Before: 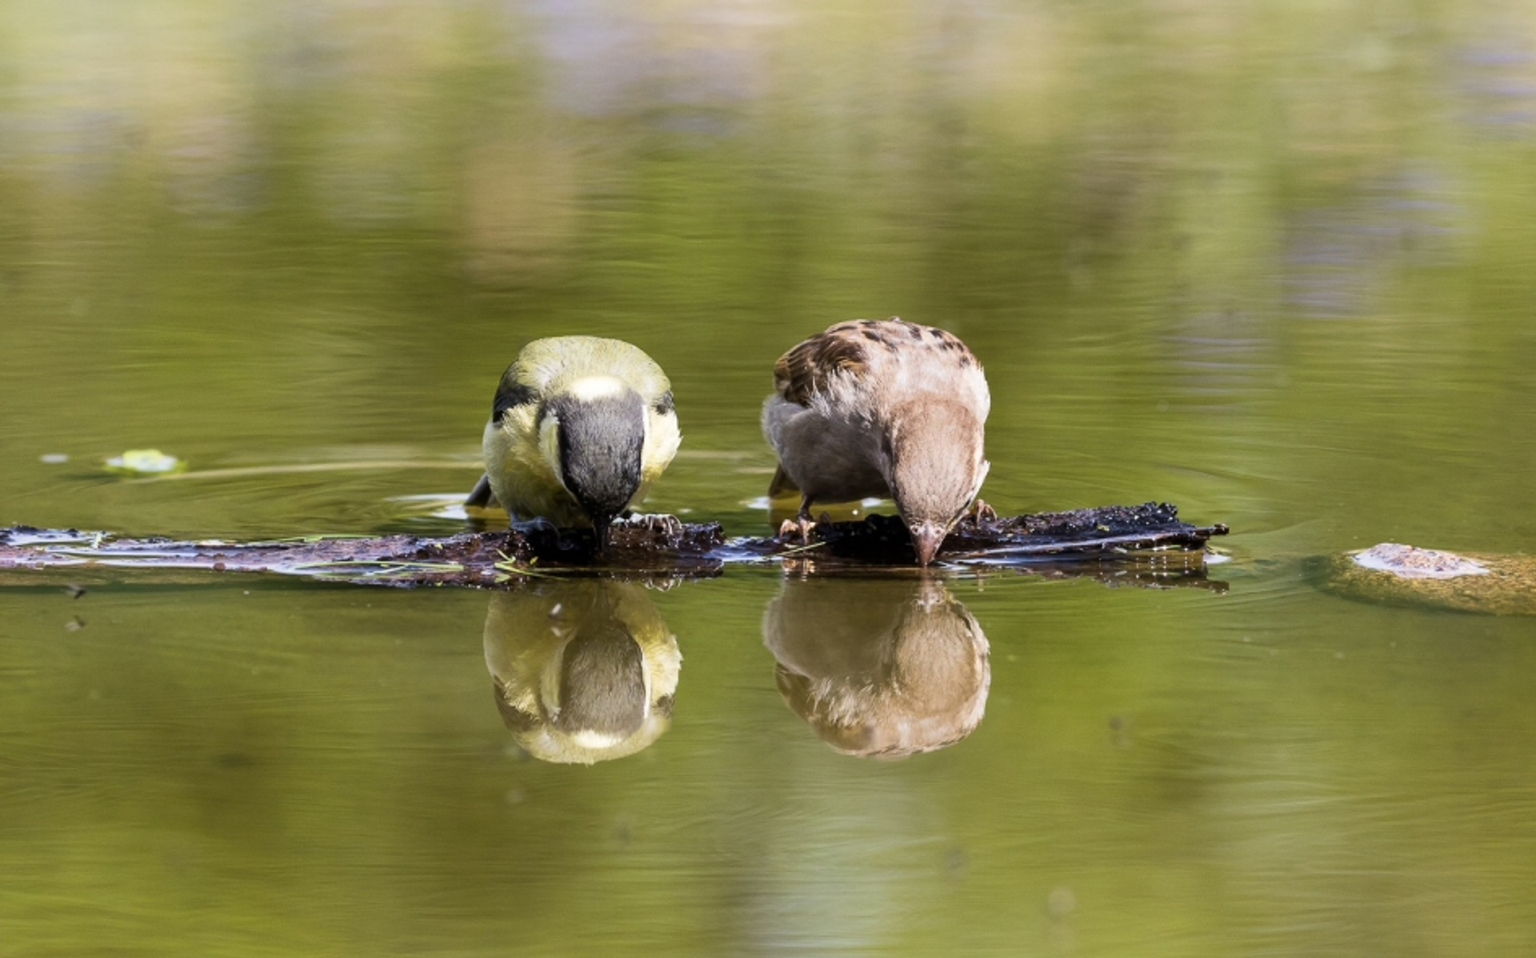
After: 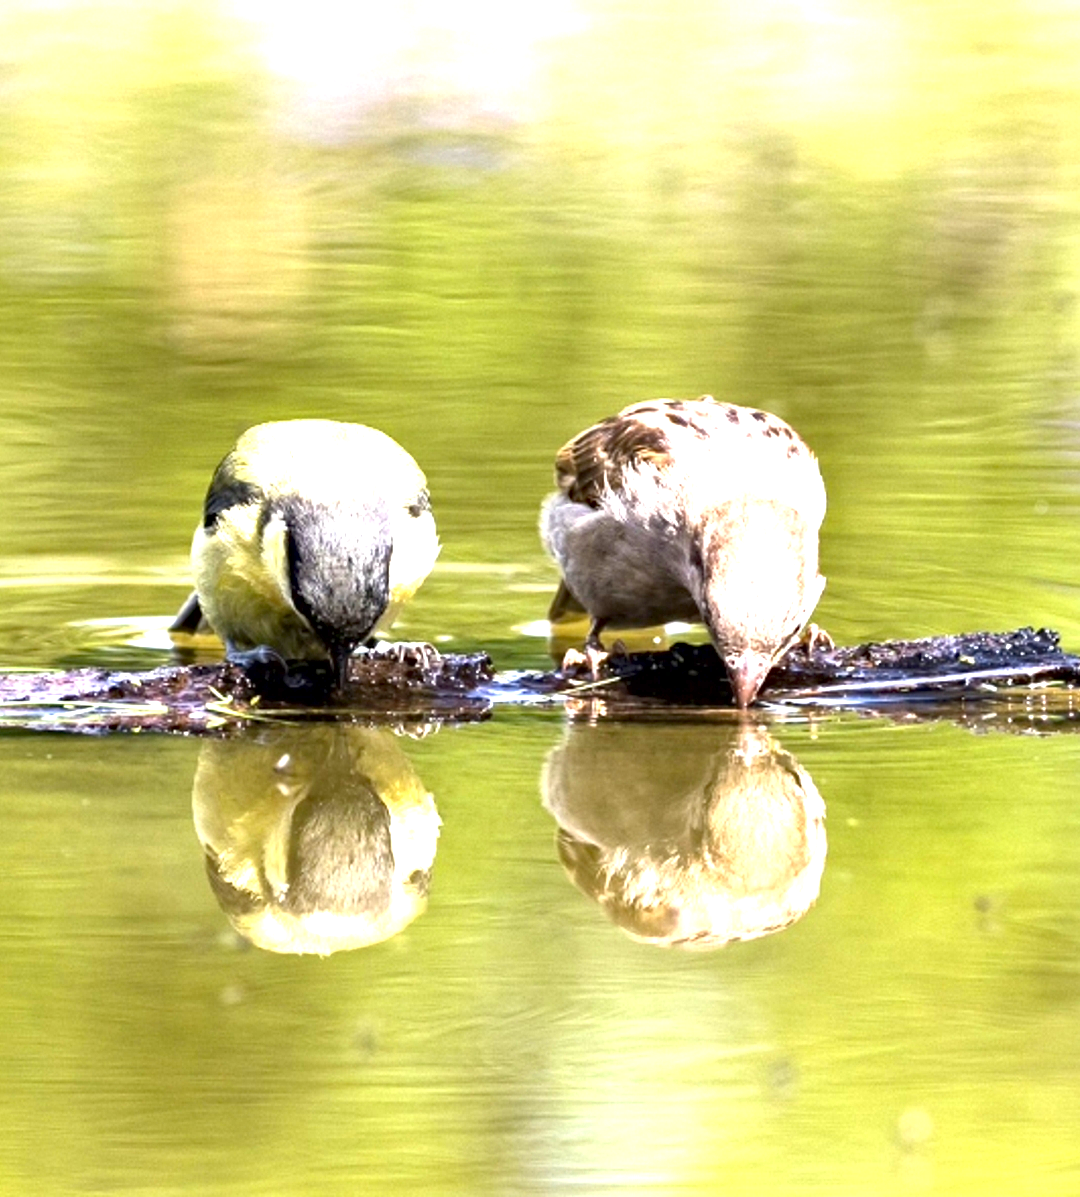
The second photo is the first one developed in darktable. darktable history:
haze removal: compatibility mode true, adaptive false
exposure: black level correction 0.001, exposure 1.719 EV, compensate exposure bias true, compensate highlight preservation false
local contrast: mode bilateral grid, contrast 30, coarseness 25, midtone range 0.2
crop: left 21.496%, right 22.254%
